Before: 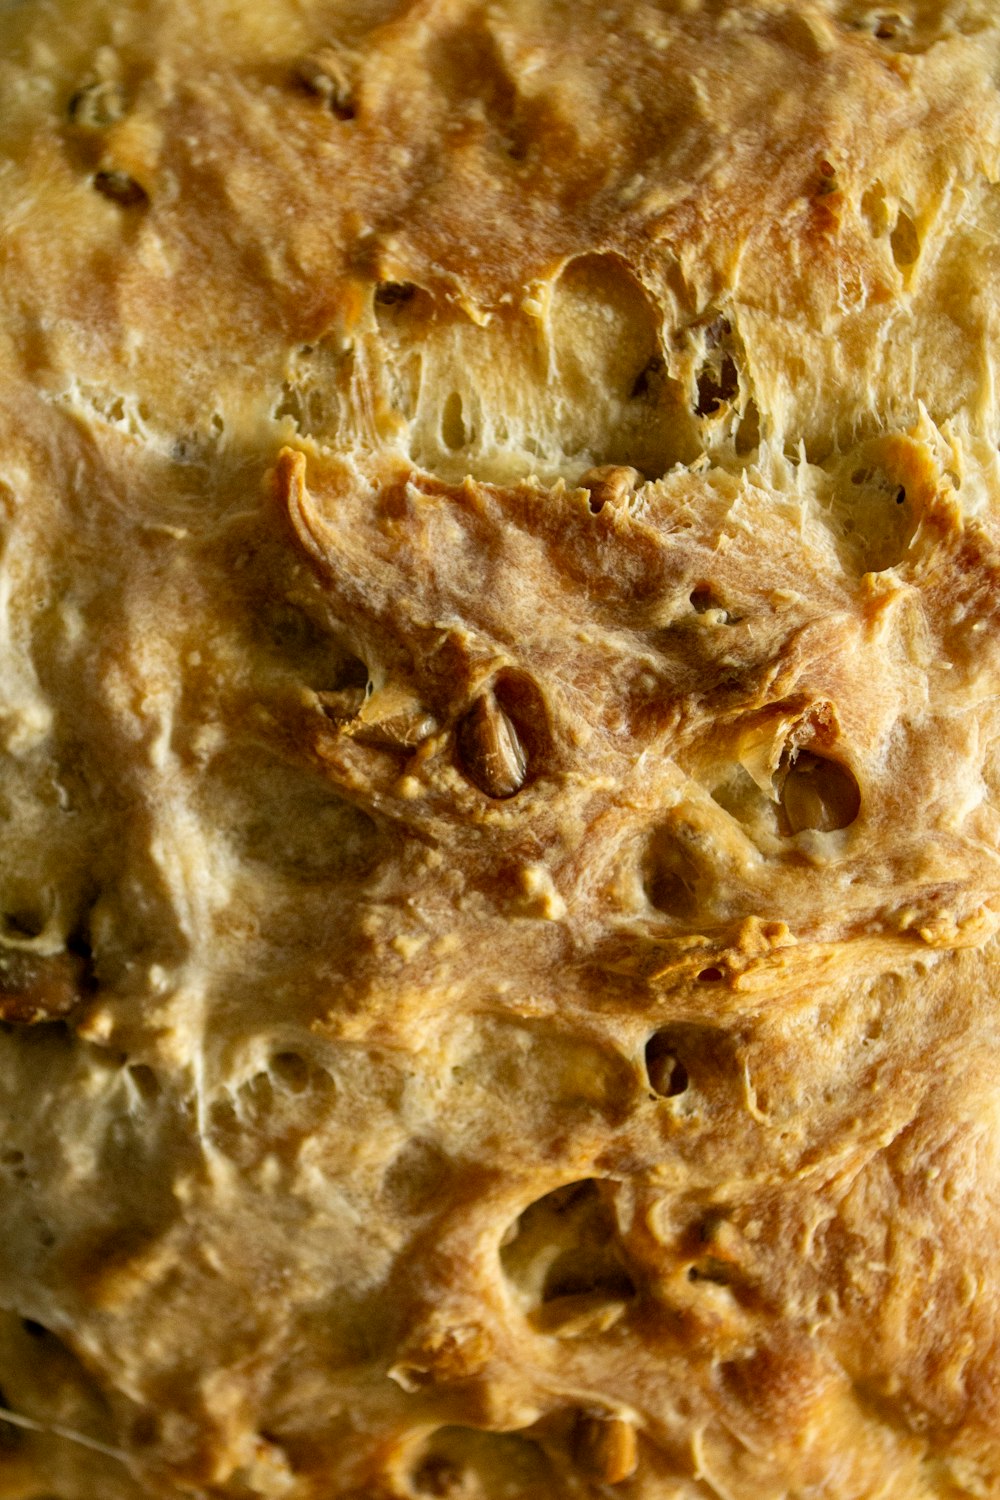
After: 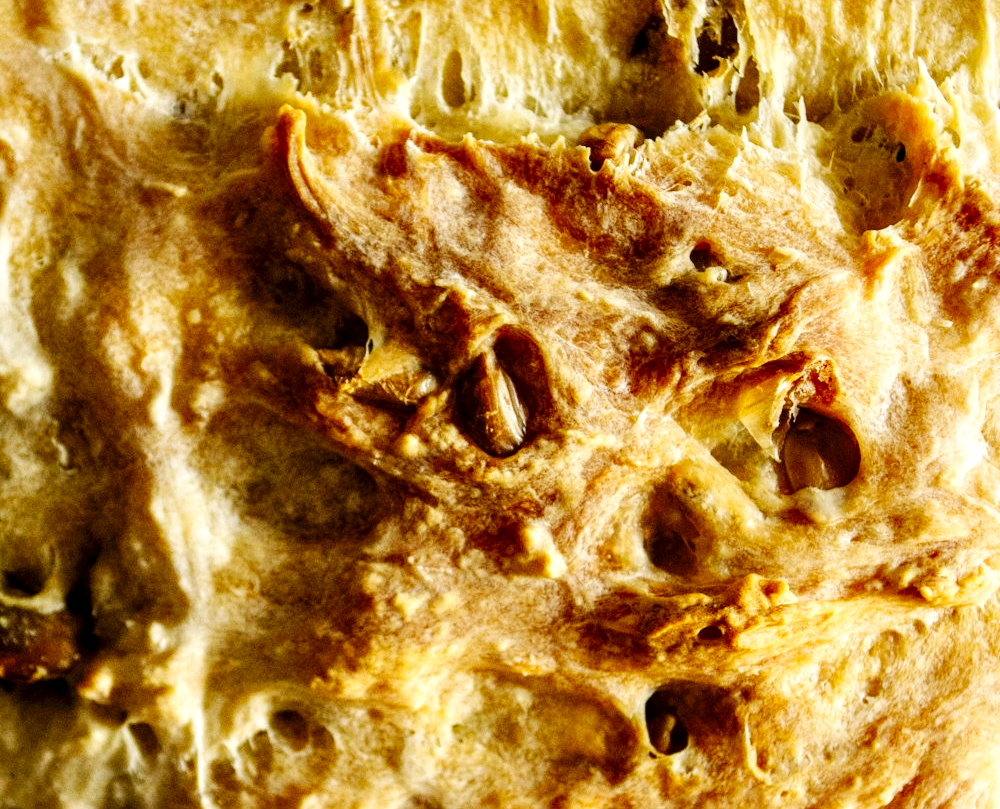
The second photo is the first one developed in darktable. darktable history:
base curve: curves: ch0 [(0, 0) (0.036, 0.025) (0.121, 0.166) (0.206, 0.329) (0.605, 0.79) (1, 1)], preserve colors none
crop and rotate: top 22.839%, bottom 23.206%
local contrast: highlights 86%, shadows 78%
